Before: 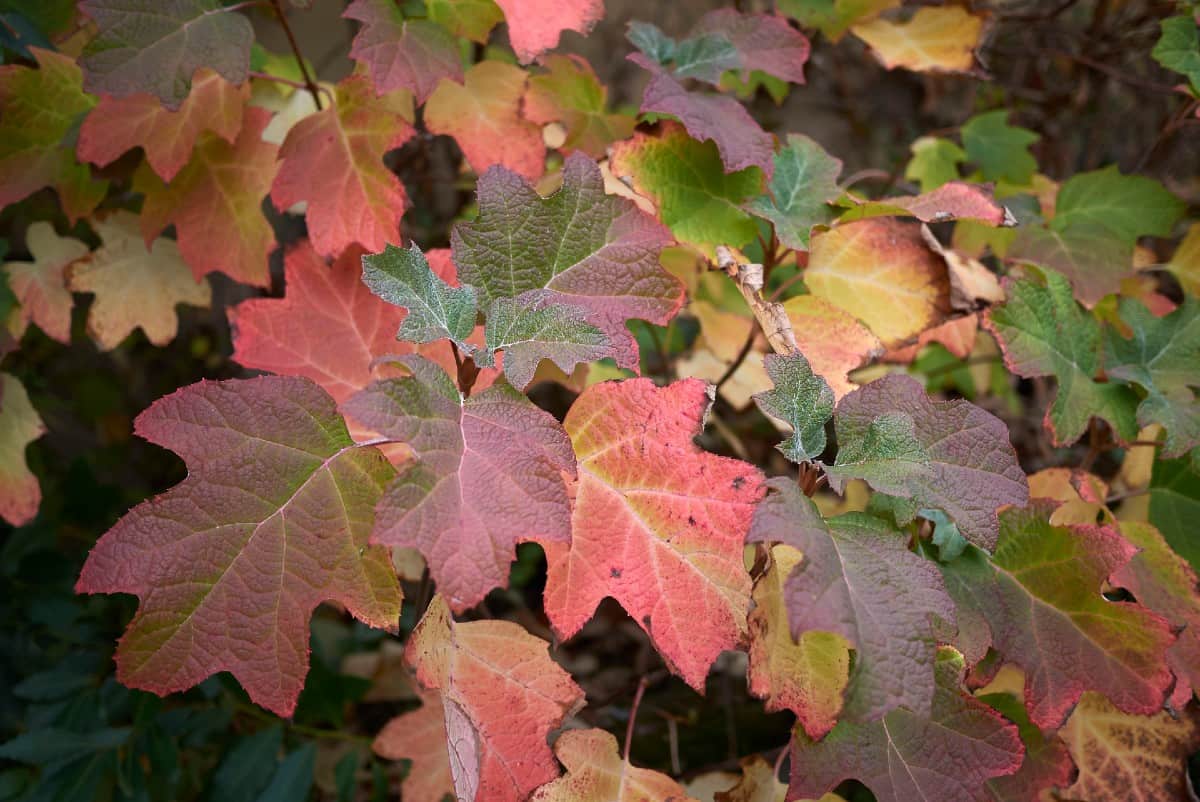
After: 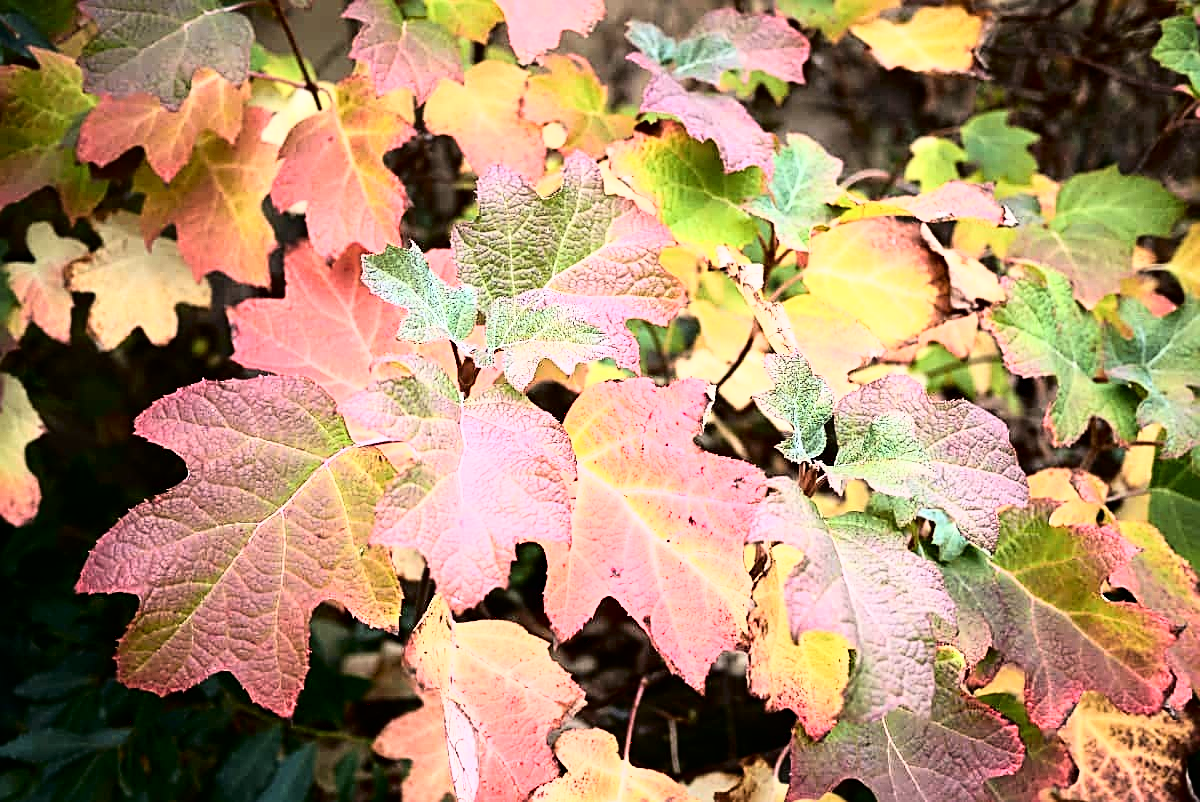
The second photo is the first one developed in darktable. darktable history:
tone curve: curves: ch0 [(0, 0) (0.003, 0.001) (0.011, 0.005) (0.025, 0.011) (0.044, 0.02) (0.069, 0.031) (0.1, 0.045) (0.136, 0.077) (0.177, 0.124) (0.224, 0.181) (0.277, 0.245) (0.335, 0.316) (0.399, 0.393) (0.468, 0.477) (0.543, 0.568) (0.623, 0.666) (0.709, 0.771) (0.801, 0.871) (0.898, 0.965) (1, 1)], color space Lab, independent channels, preserve colors none
sharpen: radius 2.535, amount 0.627
exposure: exposure 0.203 EV, compensate exposure bias true, compensate highlight preservation false
base curve: curves: ch0 [(0, 0) (0.007, 0.004) (0.027, 0.03) (0.046, 0.07) (0.207, 0.54) (0.442, 0.872) (0.673, 0.972) (1, 1)]
